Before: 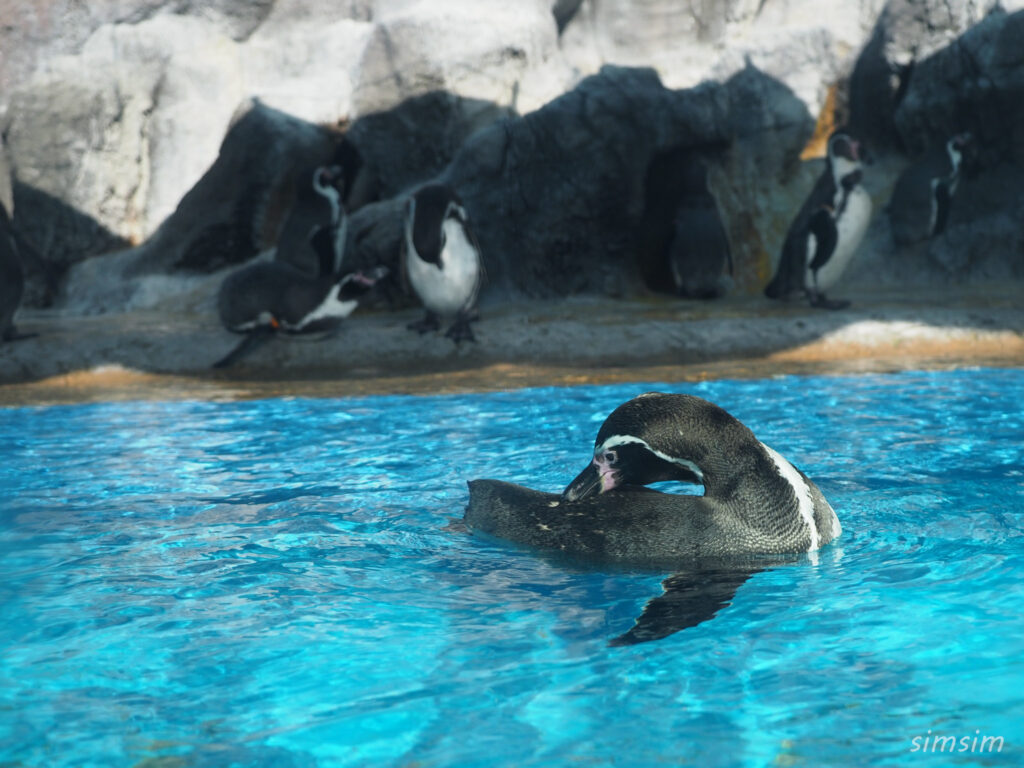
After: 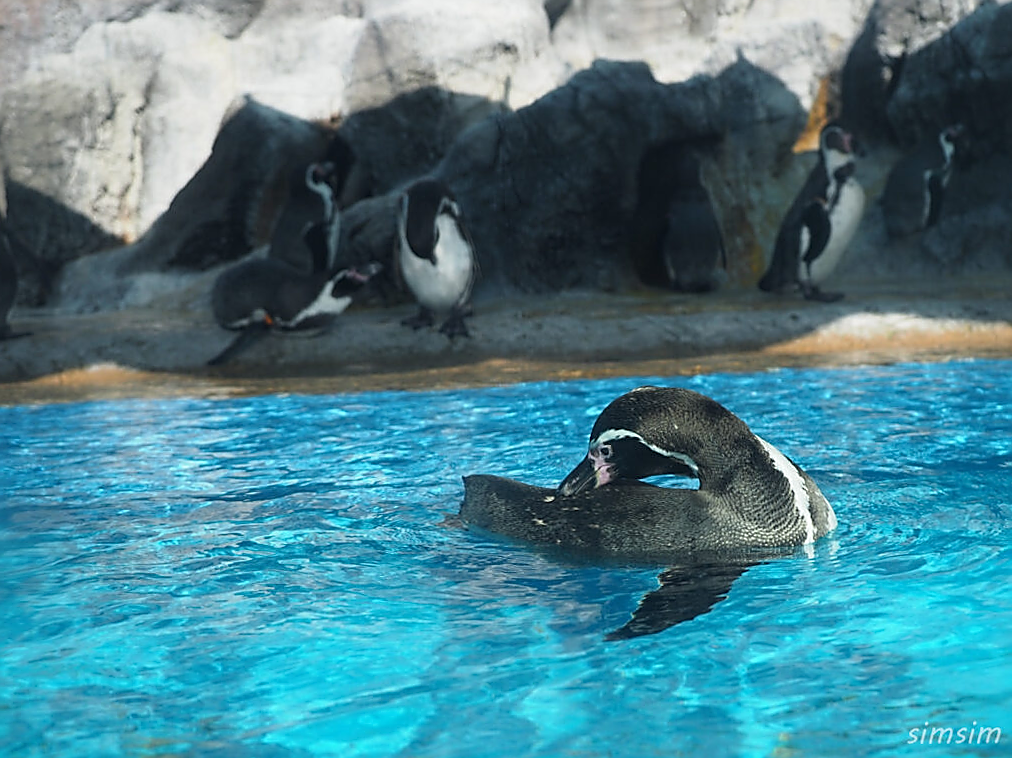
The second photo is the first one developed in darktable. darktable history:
rotate and perspective: rotation -0.45°, automatic cropping original format, crop left 0.008, crop right 0.992, crop top 0.012, crop bottom 0.988
sharpen: radius 1.4, amount 1.25, threshold 0.7
